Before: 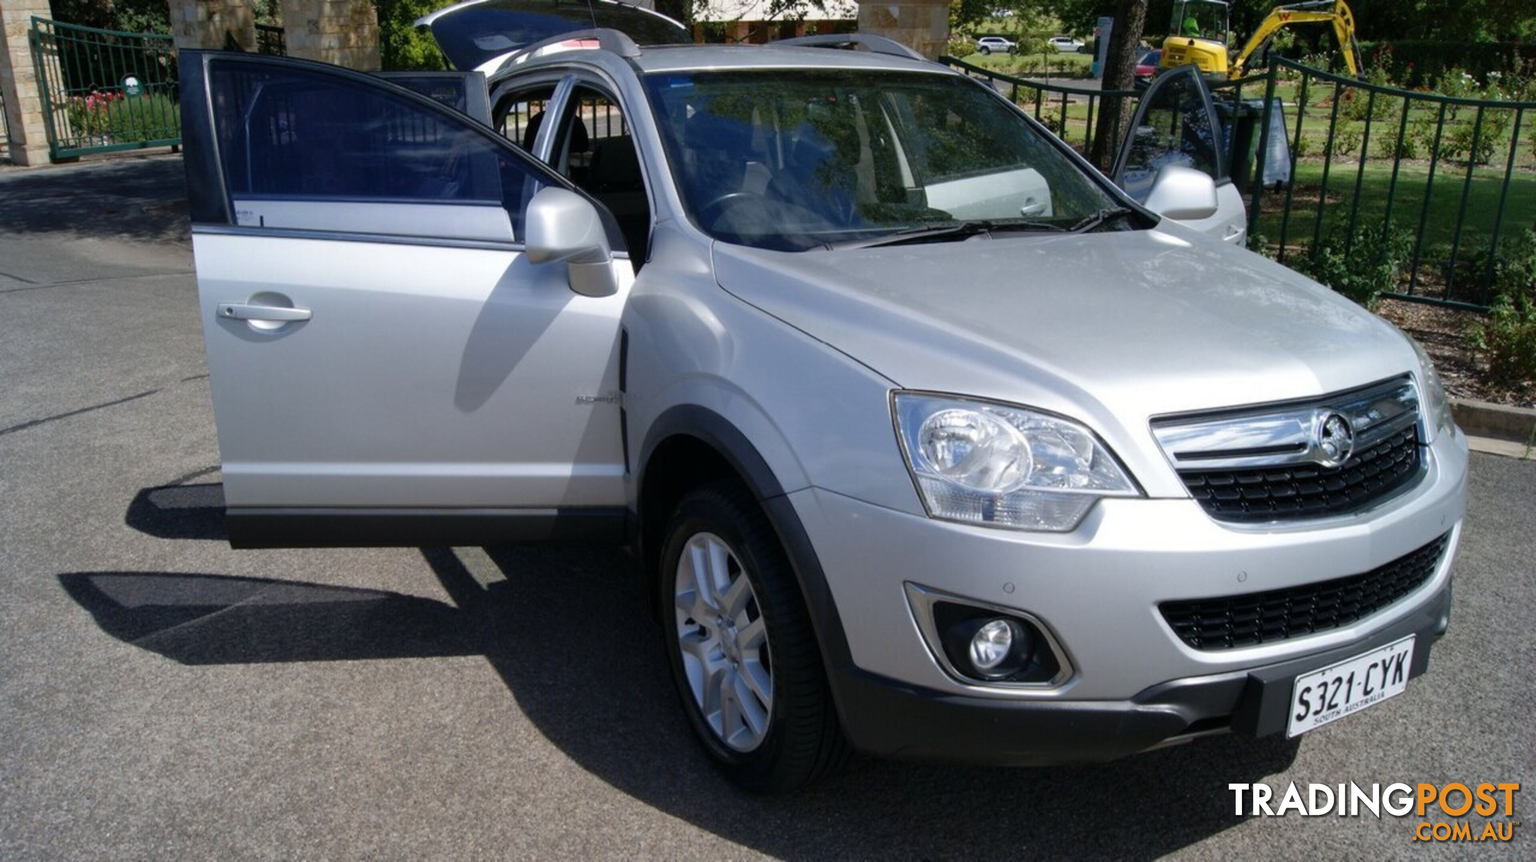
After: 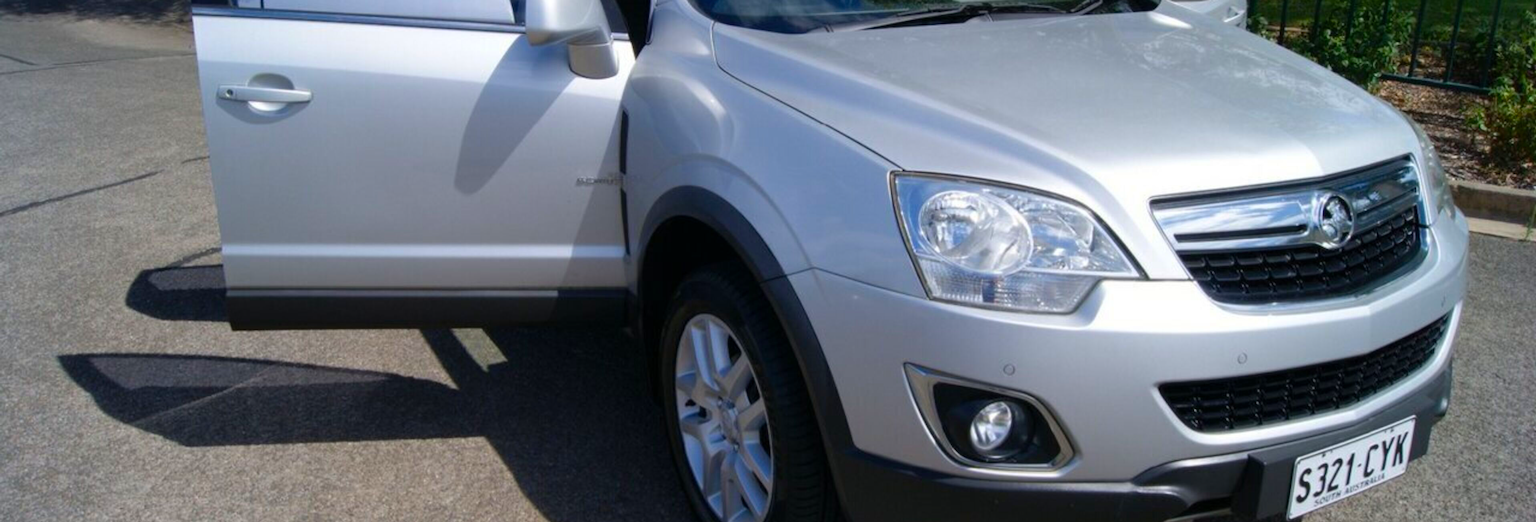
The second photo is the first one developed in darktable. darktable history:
crop and rotate: top 25.357%, bottom 13.942%
color balance rgb: perceptual saturation grading › global saturation 30%, global vibrance 20%
